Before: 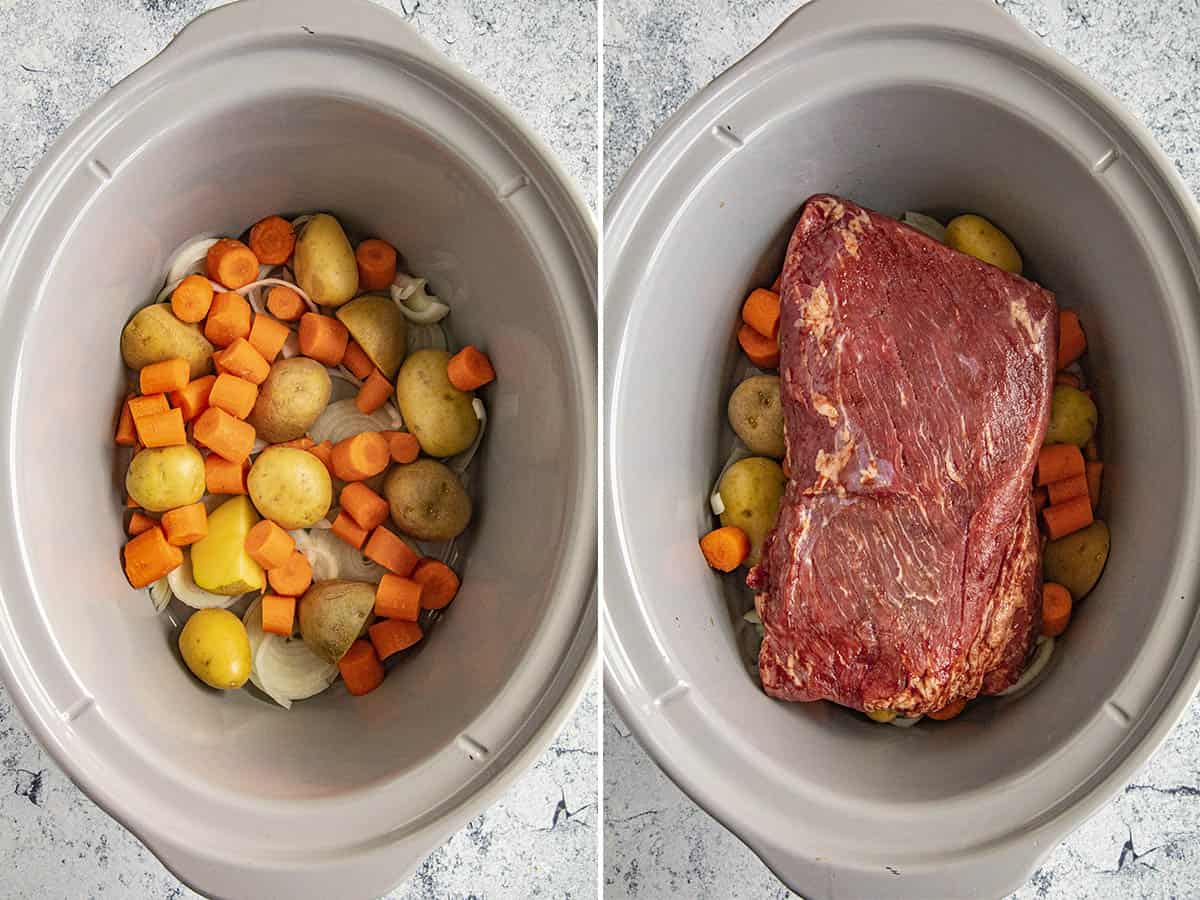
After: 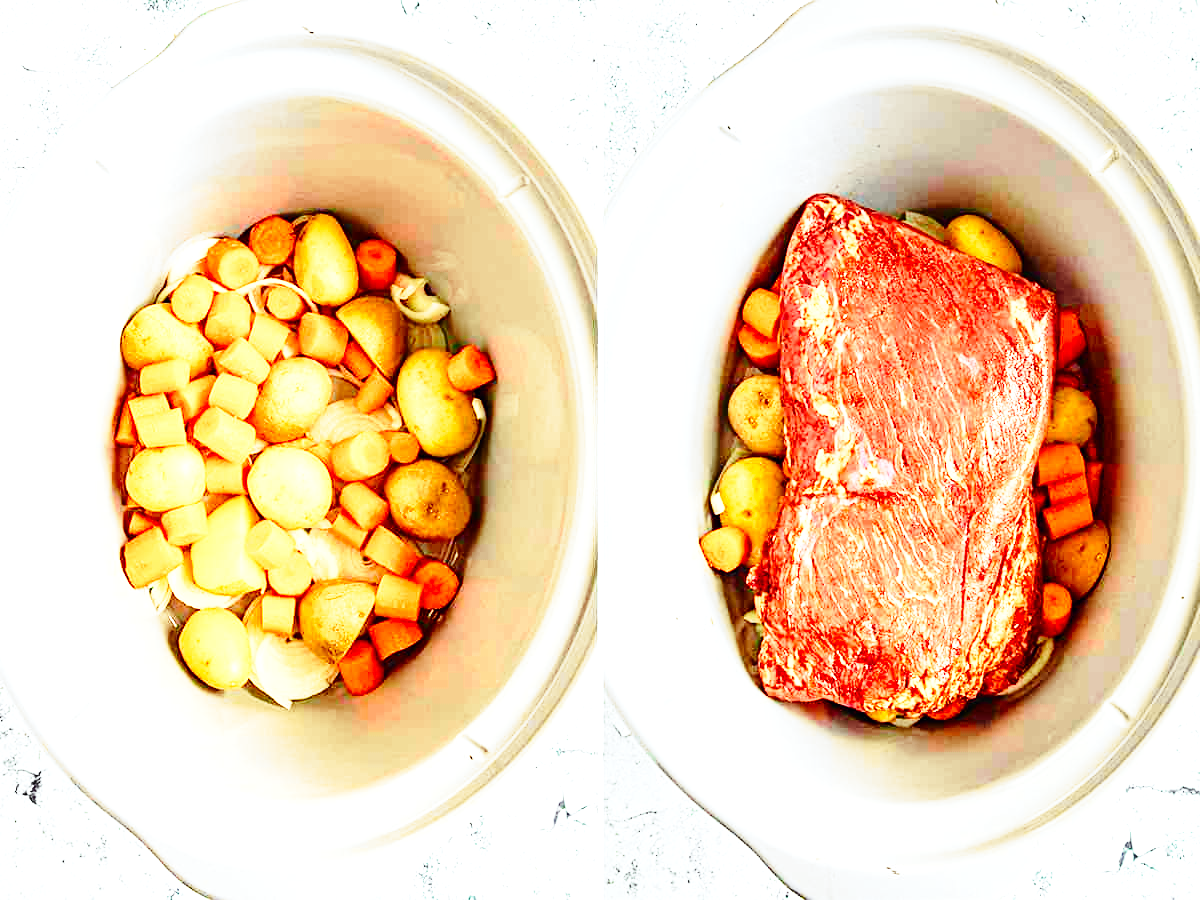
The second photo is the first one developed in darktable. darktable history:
exposure: compensate highlight preservation false
base curve: curves: ch0 [(0, 0) (0.028, 0.03) (0.121, 0.232) (0.46, 0.748) (0.859, 0.968) (1, 1)], preserve colors none
color balance rgb: highlights gain › luminance 15.43%, highlights gain › chroma 6.899%, highlights gain › hue 125.7°, linear chroma grading › shadows -7.318%, linear chroma grading › highlights -7.91%, linear chroma grading › global chroma -10.216%, linear chroma grading › mid-tones -8.298%, perceptual saturation grading › global saturation 20%, perceptual saturation grading › highlights -50.182%, perceptual saturation grading › shadows 30.071%, perceptual brilliance grading › global brilliance 30.698%, perceptual brilliance grading › highlights 12.602%, perceptual brilliance grading › mid-tones 24.692%
tone curve: curves: ch0 [(0, 0) (0.071, 0.047) (0.266, 0.26) (0.491, 0.552) (0.753, 0.818) (1, 0.983)]; ch1 [(0, 0) (0.346, 0.307) (0.408, 0.369) (0.463, 0.443) (0.482, 0.493) (0.502, 0.5) (0.517, 0.518) (0.546, 0.587) (0.588, 0.643) (0.651, 0.709) (1, 1)]; ch2 [(0, 0) (0.346, 0.34) (0.434, 0.46) (0.485, 0.494) (0.5, 0.494) (0.517, 0.503) (0.535, 0.545) (0.583, 0.634) (0.625, 0.686) (1, 1)], color space Lab, independent channels, preserve colors none
